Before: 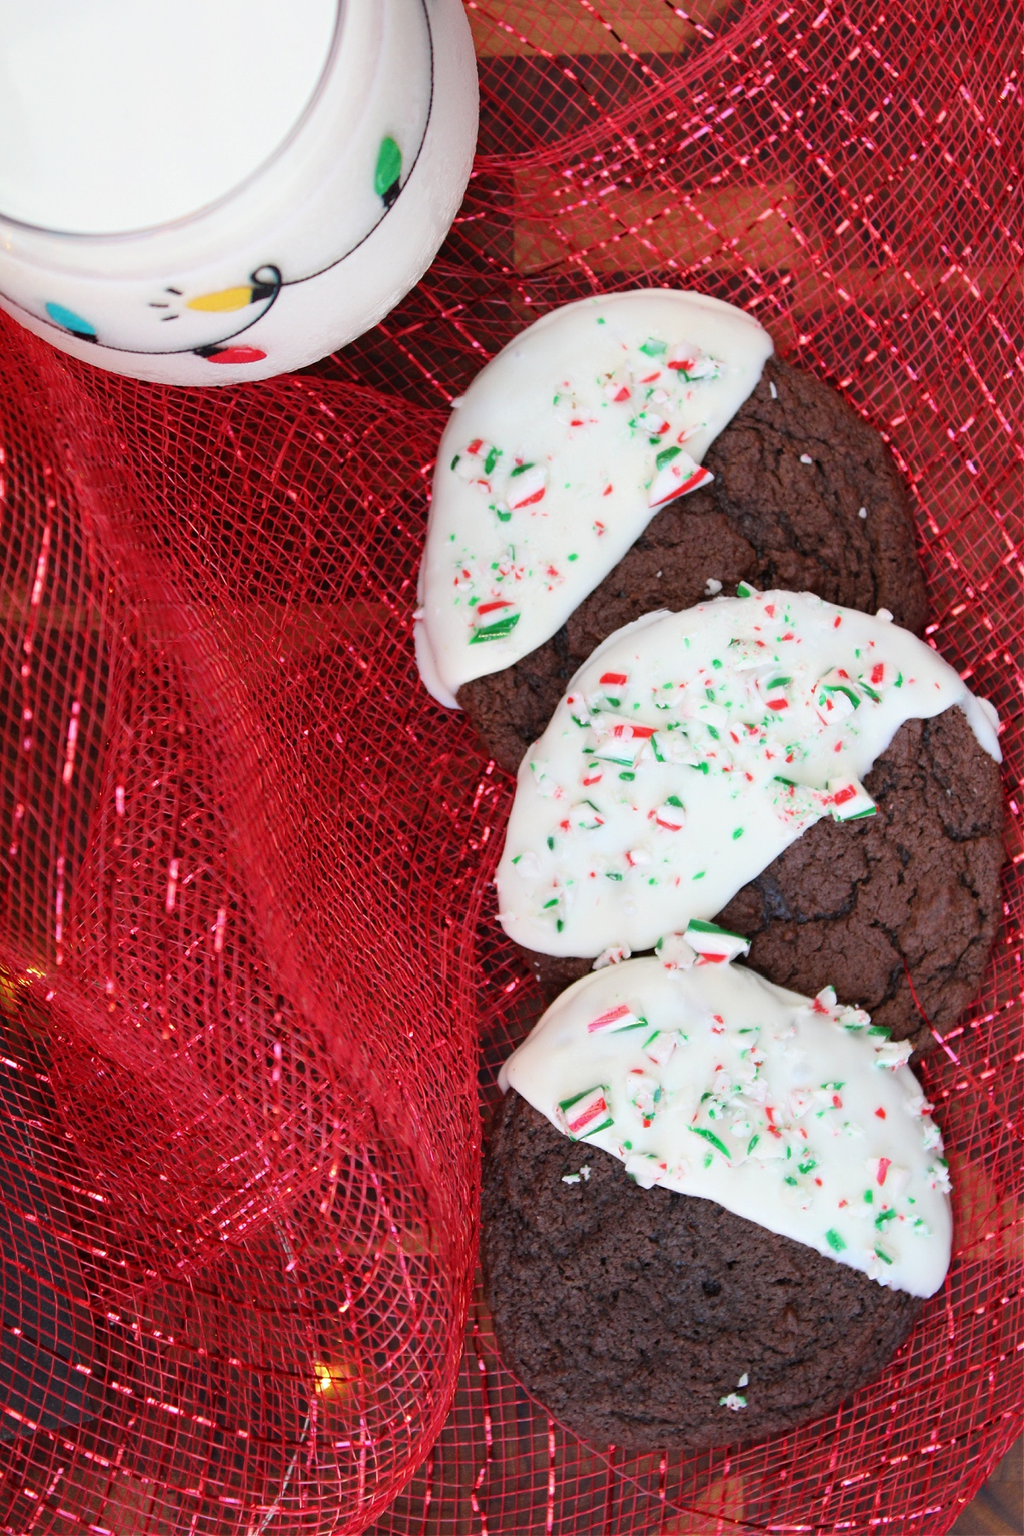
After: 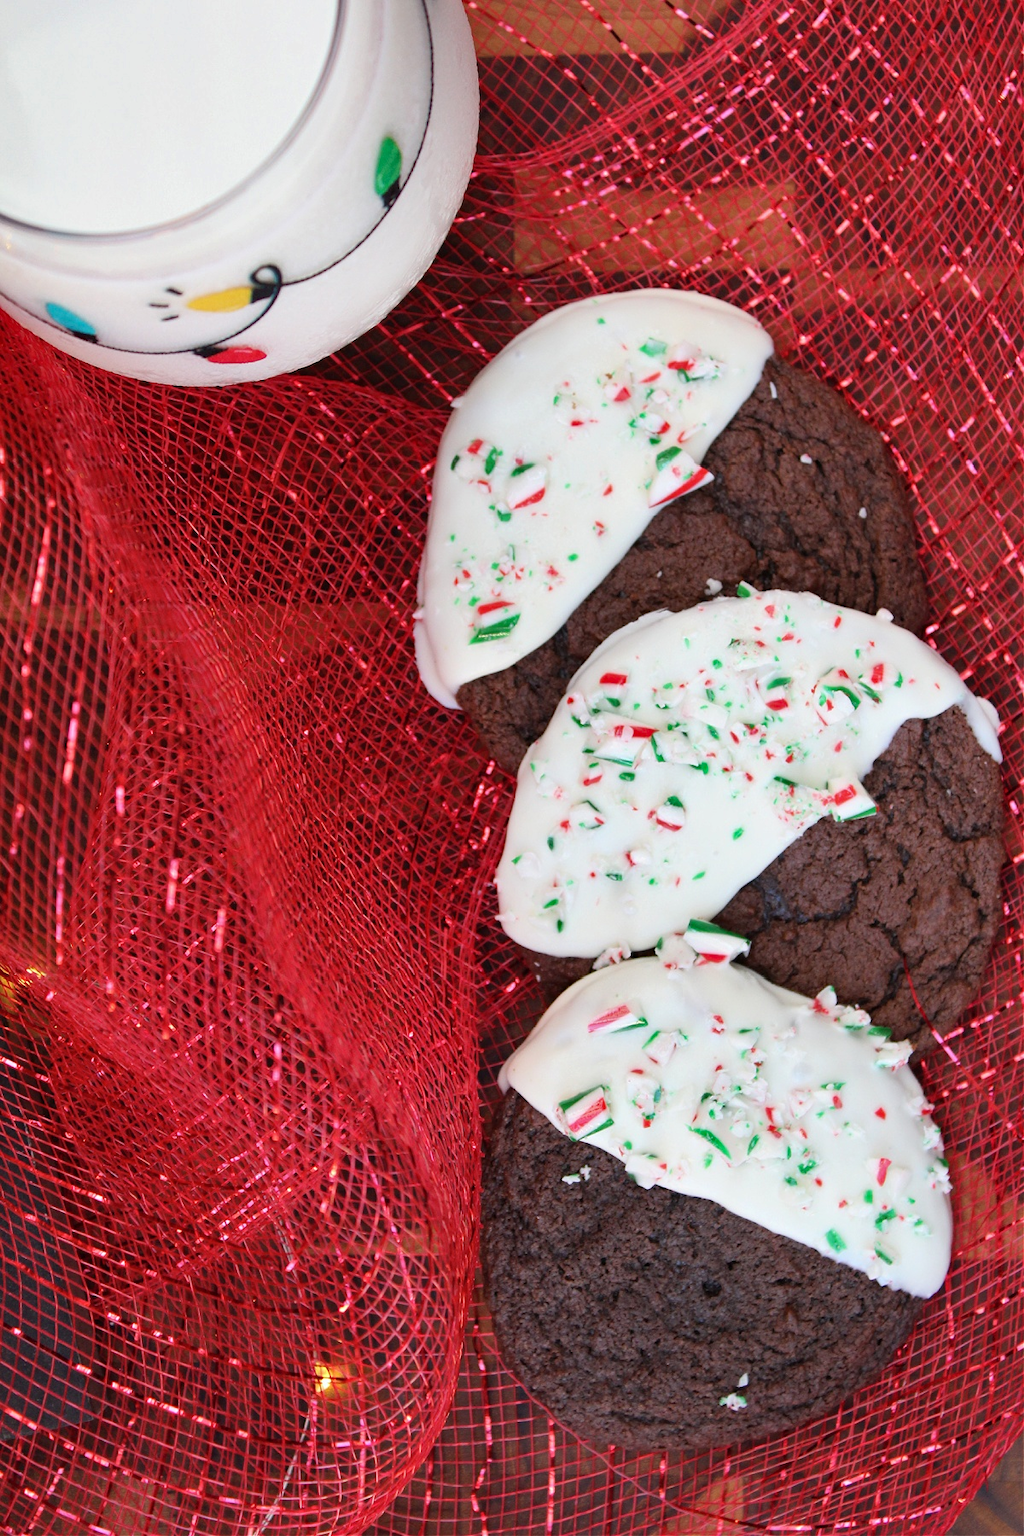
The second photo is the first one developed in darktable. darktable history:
shadows and highlights: shadows 33.24, highlights -47.16, compress 49.55%, soften with gaussian
